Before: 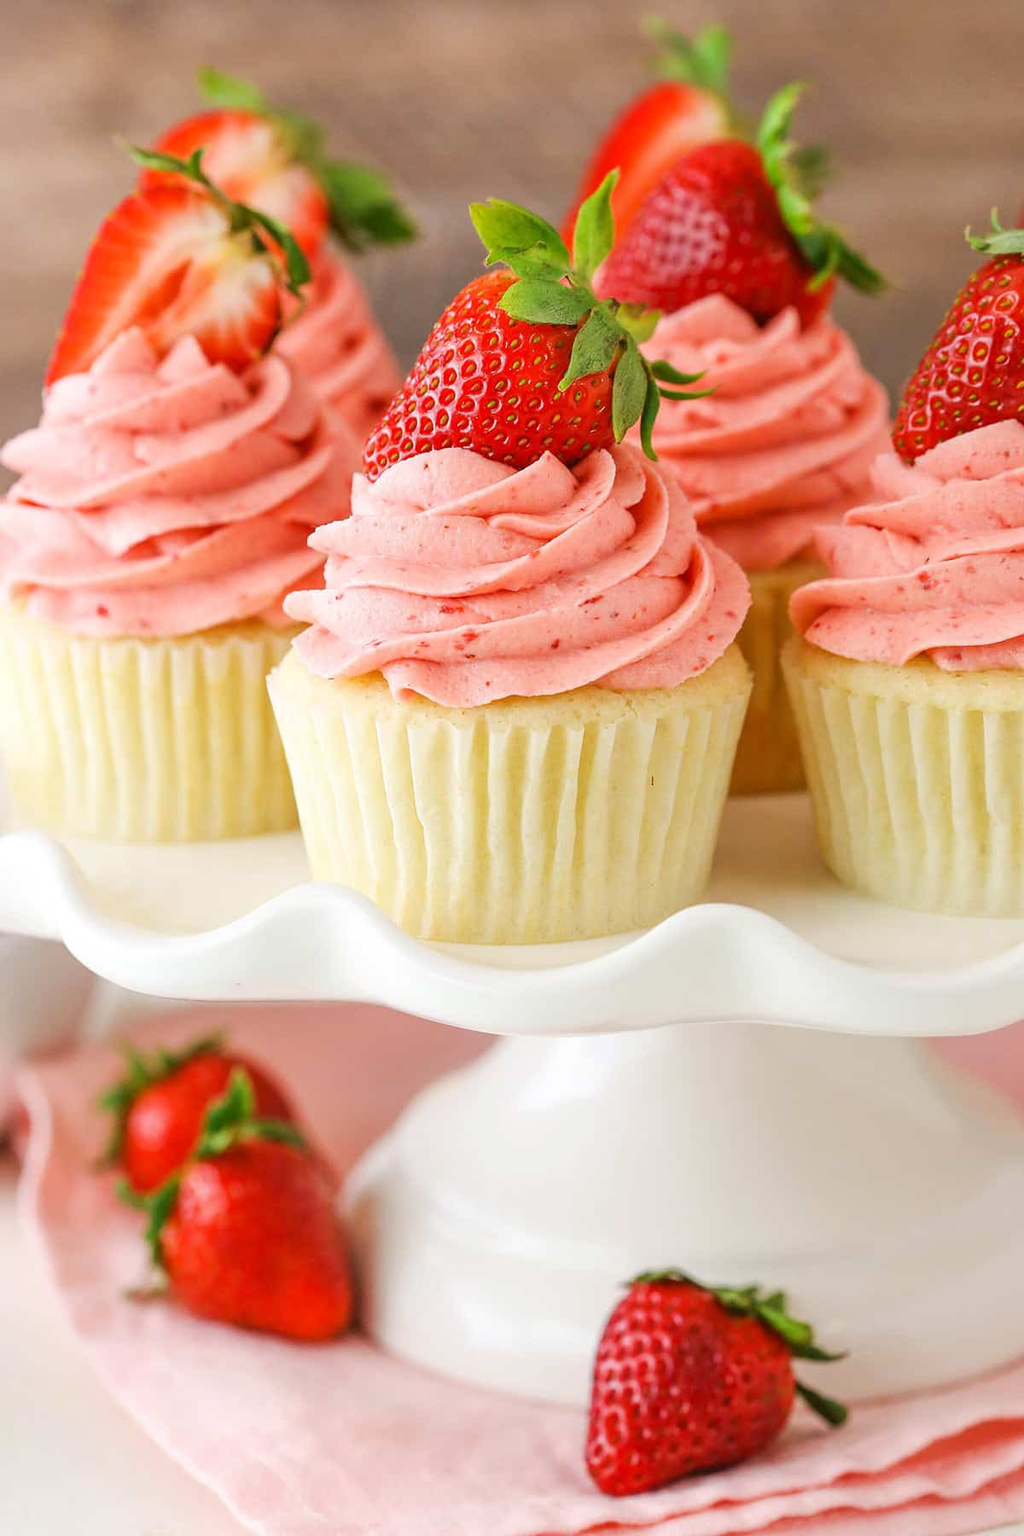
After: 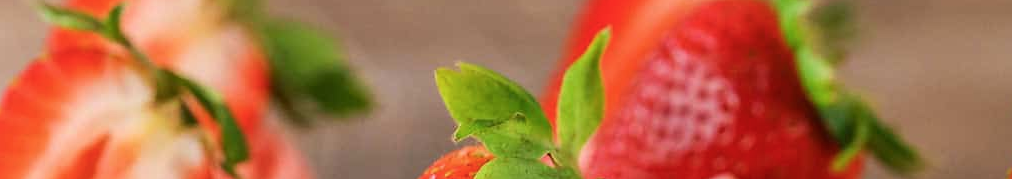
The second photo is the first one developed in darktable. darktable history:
color calibration: illuminant same as pipeline (D50), adaptation none (bypass), gamut compression 1.72
crop and rotate: left 9.644%, top 9.491%, right 6.021%, bottom 80.509%
